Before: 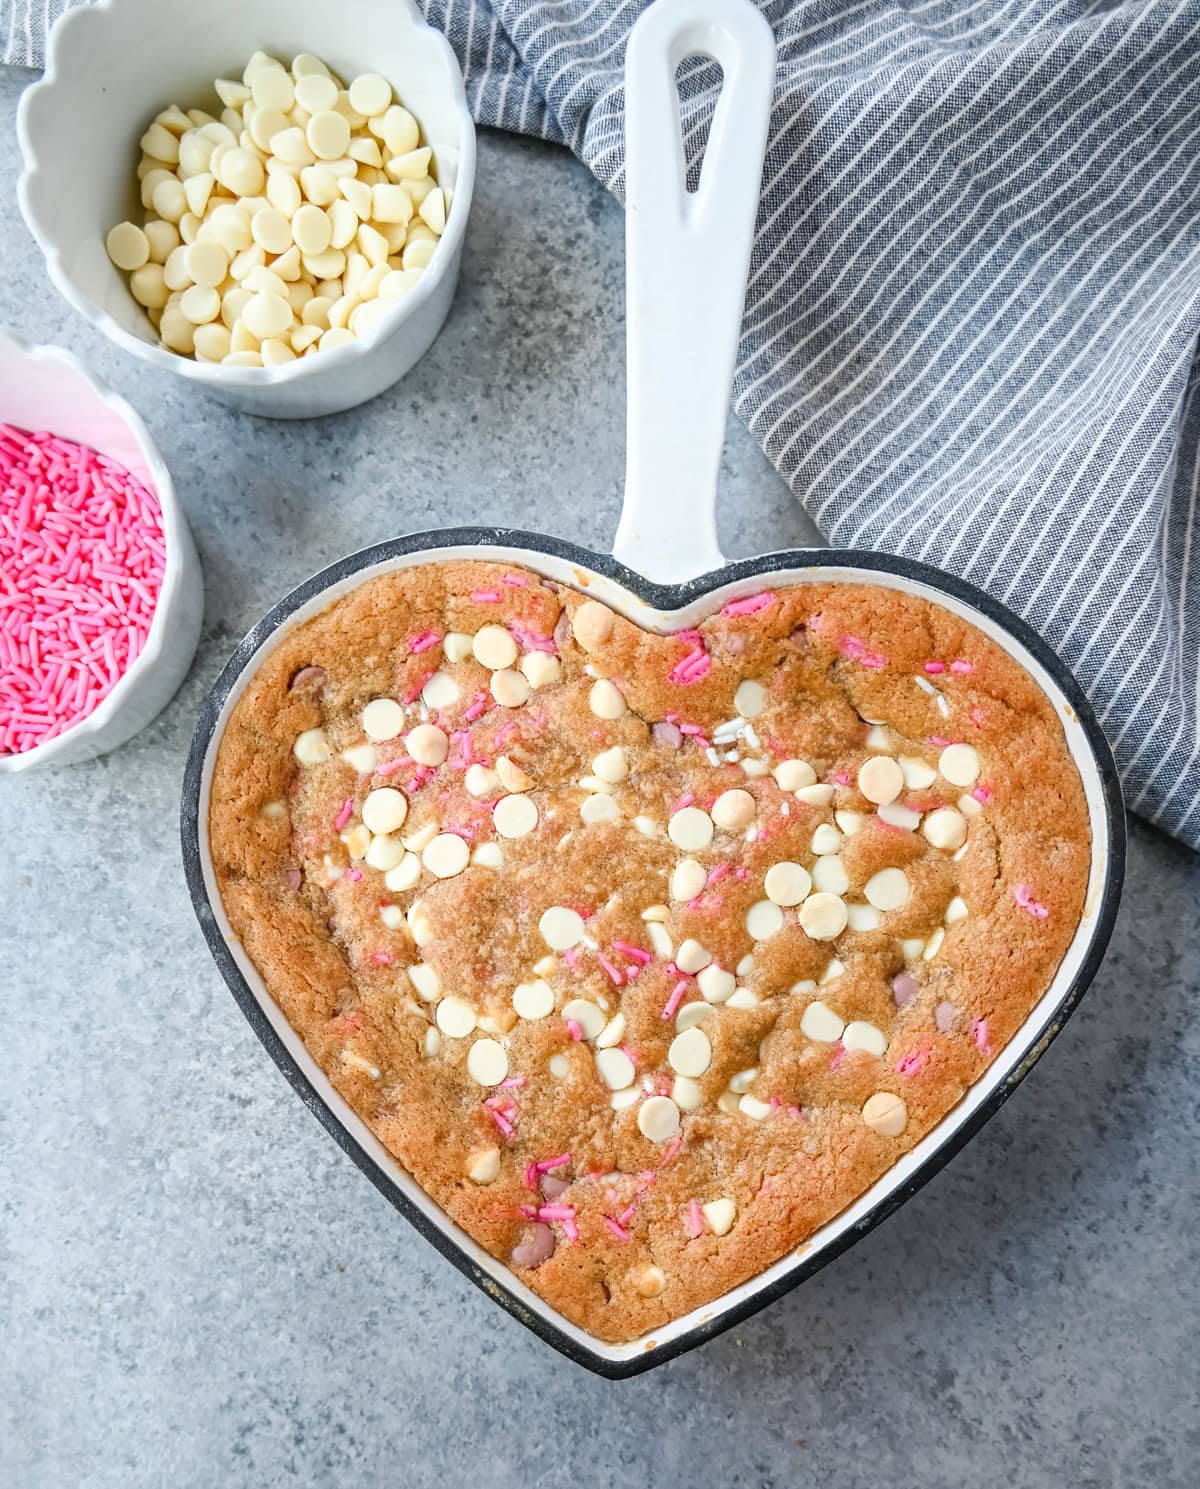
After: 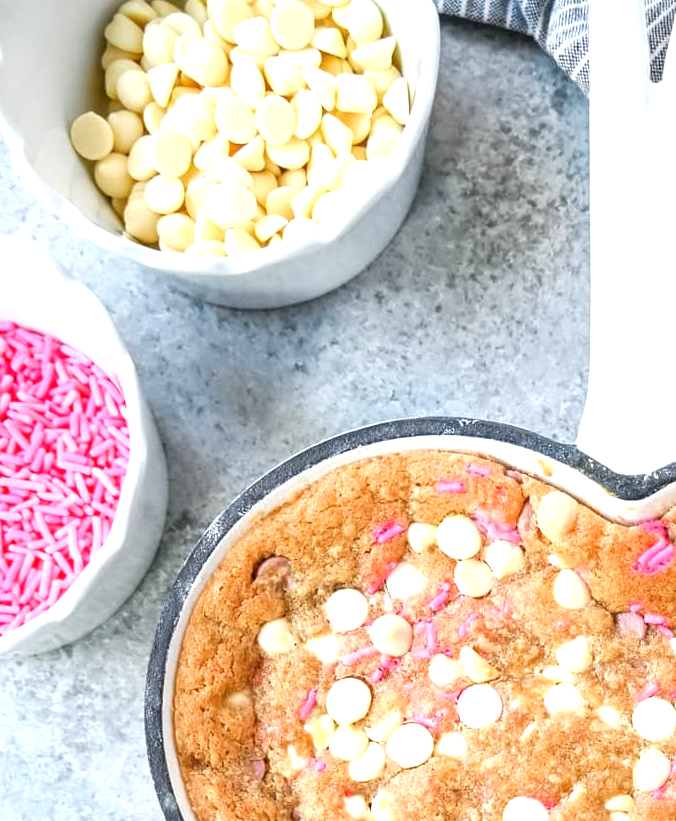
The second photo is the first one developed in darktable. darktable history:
crop and rotate: left 3.046%, top 7.488%, right 40.595%, bottom 37.342%
exposure: exposure 0.602 EV, compensate highlight preservation false
